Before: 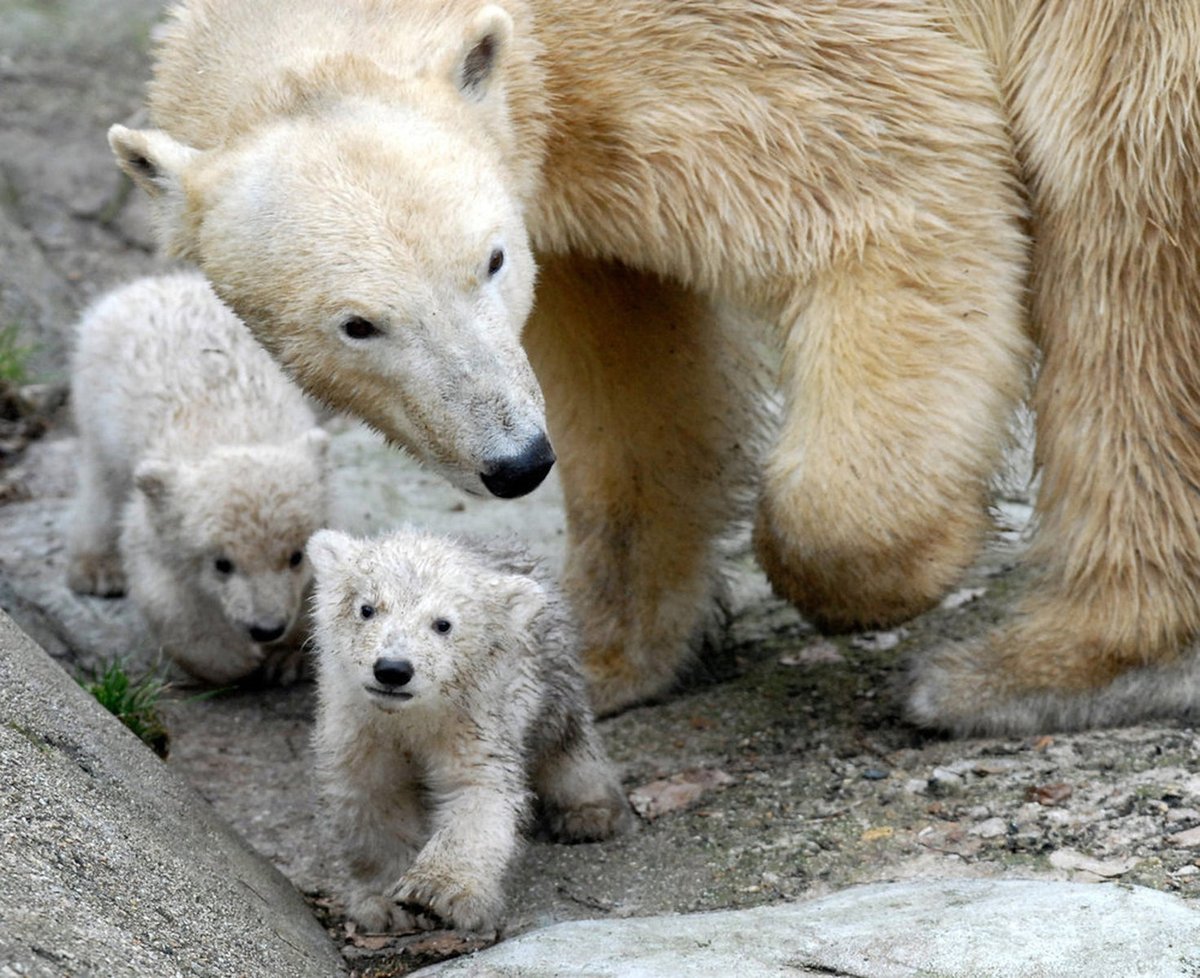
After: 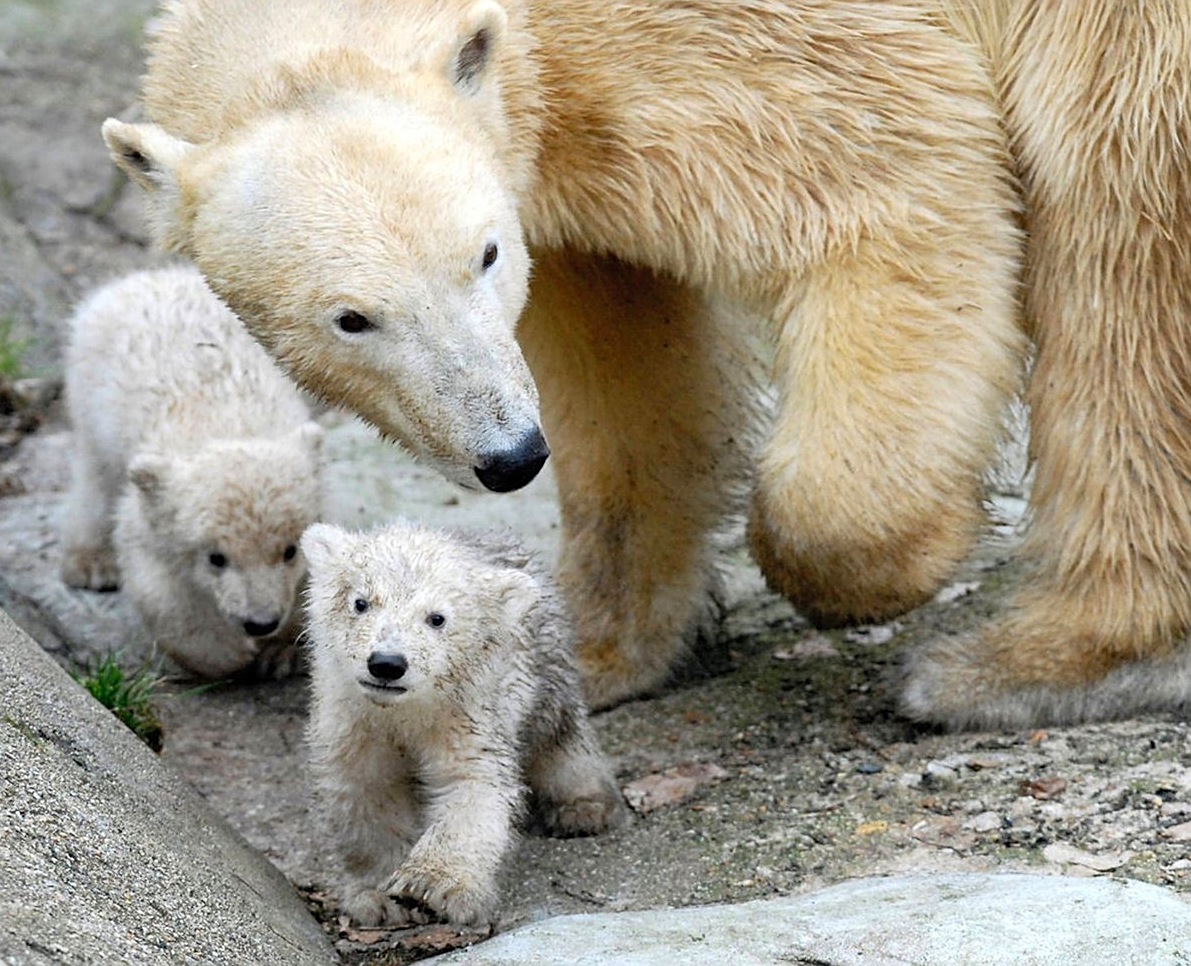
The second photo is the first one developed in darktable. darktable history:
contrast brightness saturation: contrast 0.071, brightness 0.083, saturation 0.176
crop: left 0.505%, top 0.649%, right 0.216%, bottom 0.532%
sharpen: amount 0.49
